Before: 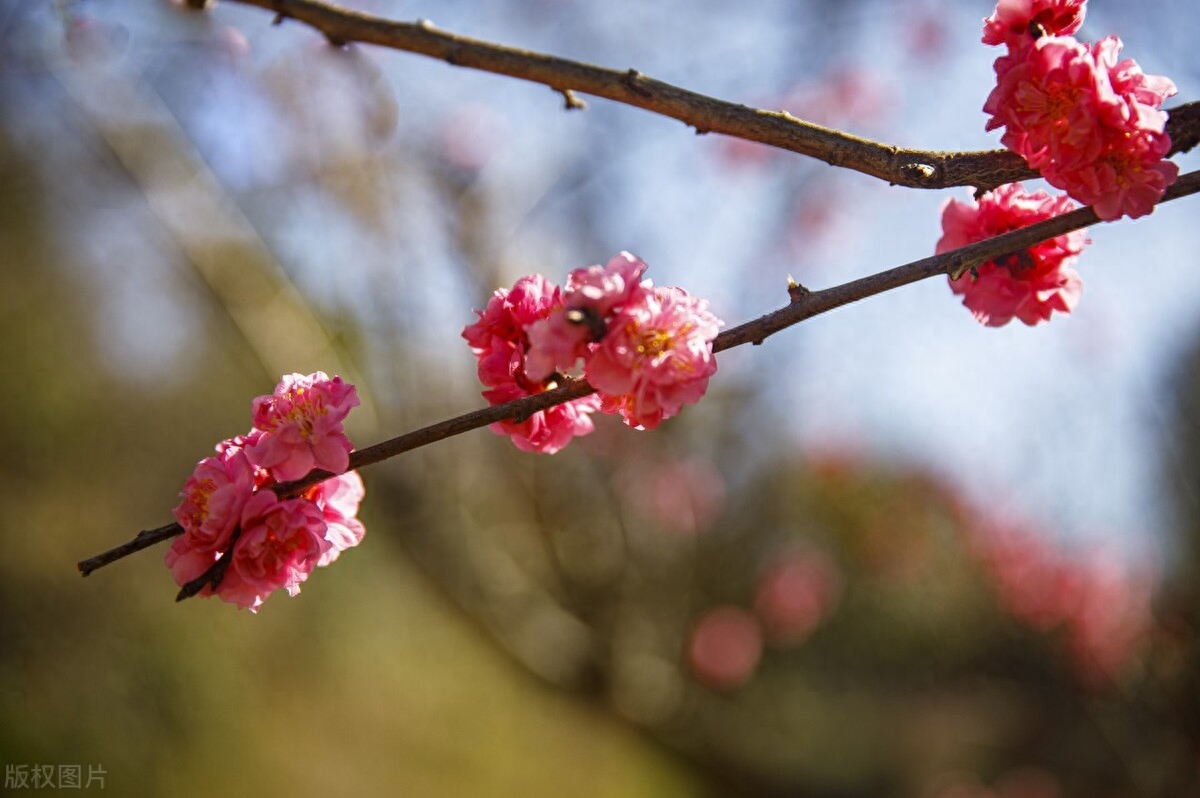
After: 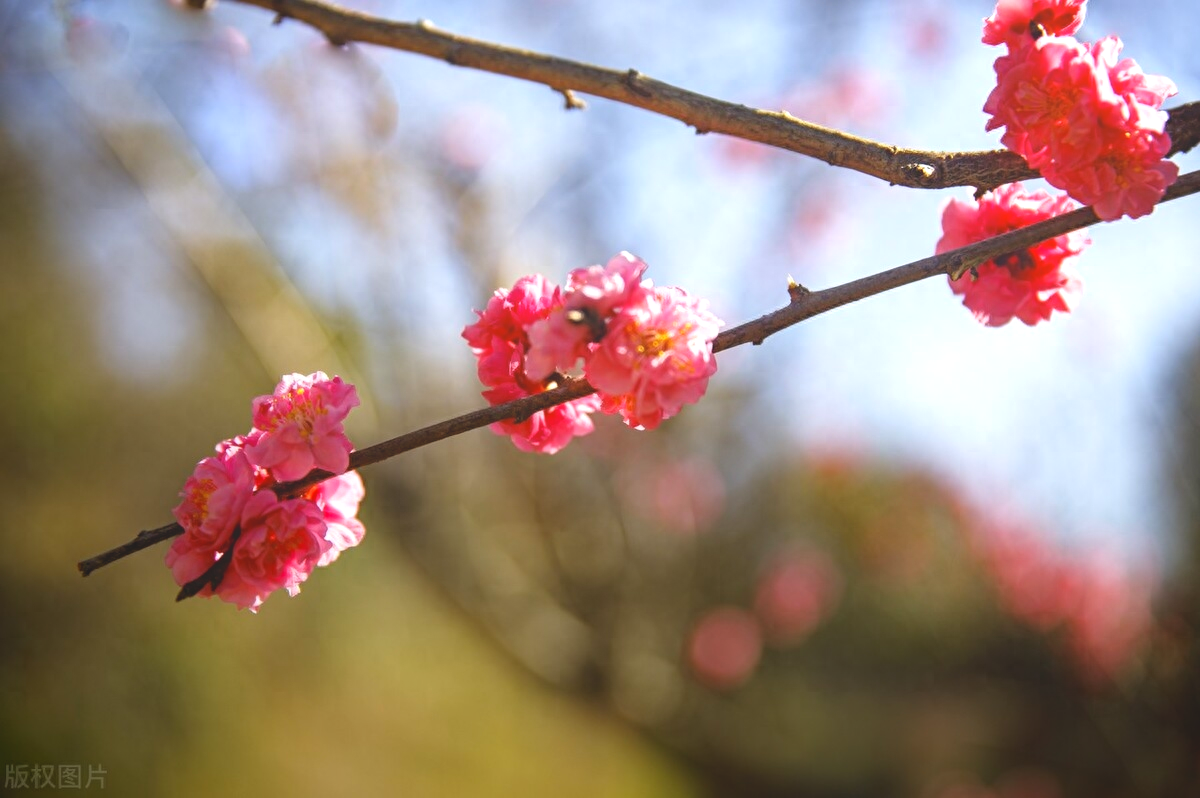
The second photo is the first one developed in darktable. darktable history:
tone equalizer: -8 EV -0.767 EV, -7 EV -0.667 EV, -6 EV -0.576 EV, -5 EV -0.391 EV, -3 EV 0.391 EV, -2 EV 0.6 EV, -1 EV 0.681 EV, +0 EV 0.767 EV
local contrast: detail 70%
